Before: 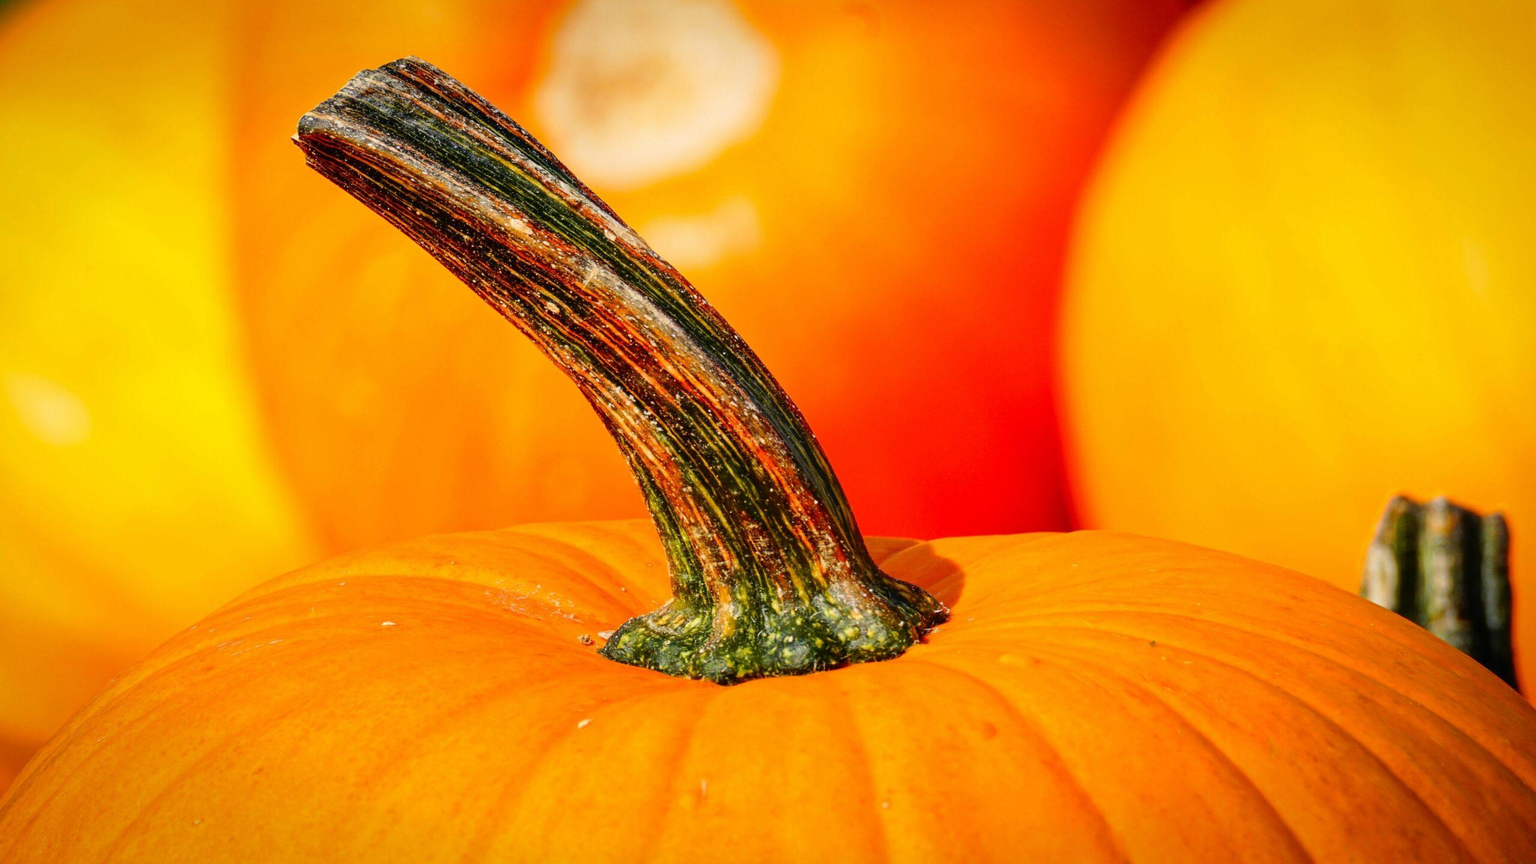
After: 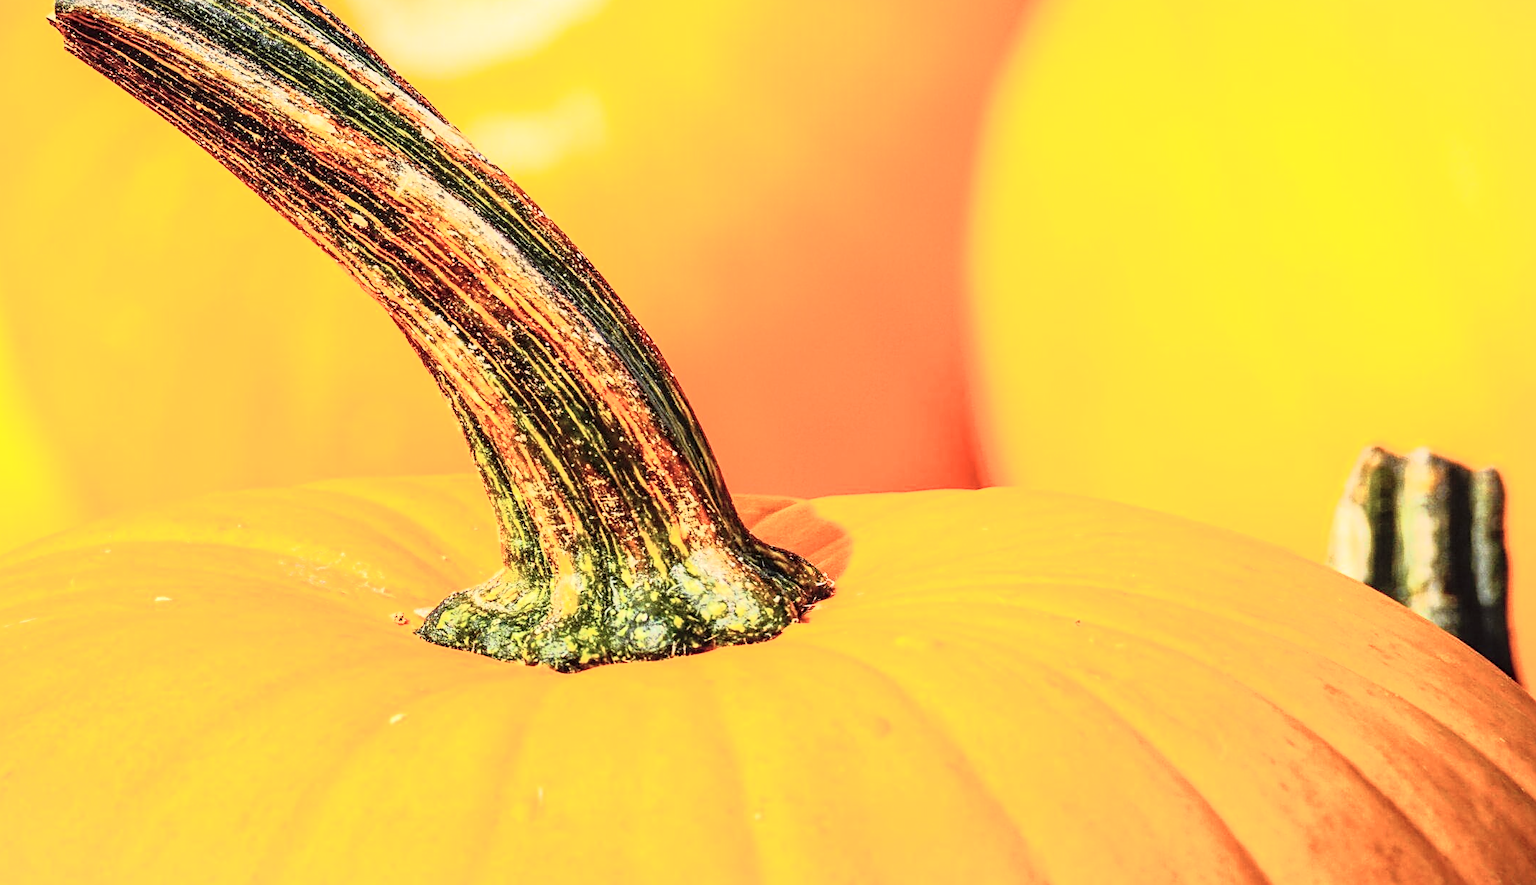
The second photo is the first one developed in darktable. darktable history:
sharpen: on, module defaults
crop: left 16.48%, top 14.313%
local contrast: on, module defaults
color correction: highlights a* -0.981, highlights b* 4.45, shadows a* 3.57
tone curve: curves: ch0 [(0, 0) (0.003, 0.005) (0.011, 0.018) (0.025, 0.041) (0.044, 0.072) (0.069, 0.113) (0.1, 0.163) (0.136, 0.221) (0.177, 0.289) (0.224, 0.366) (0.277, 0.452) (0.335, 0.546) (0.399, 0.65) (0.468, 0.763) (0.543, 0.885) (0.623, 0.93) (0.709, 0.946) (0.801, 0.963) (0.898, 0.981) (1, 1)], color space Lab, independent channels, preserve colors none
